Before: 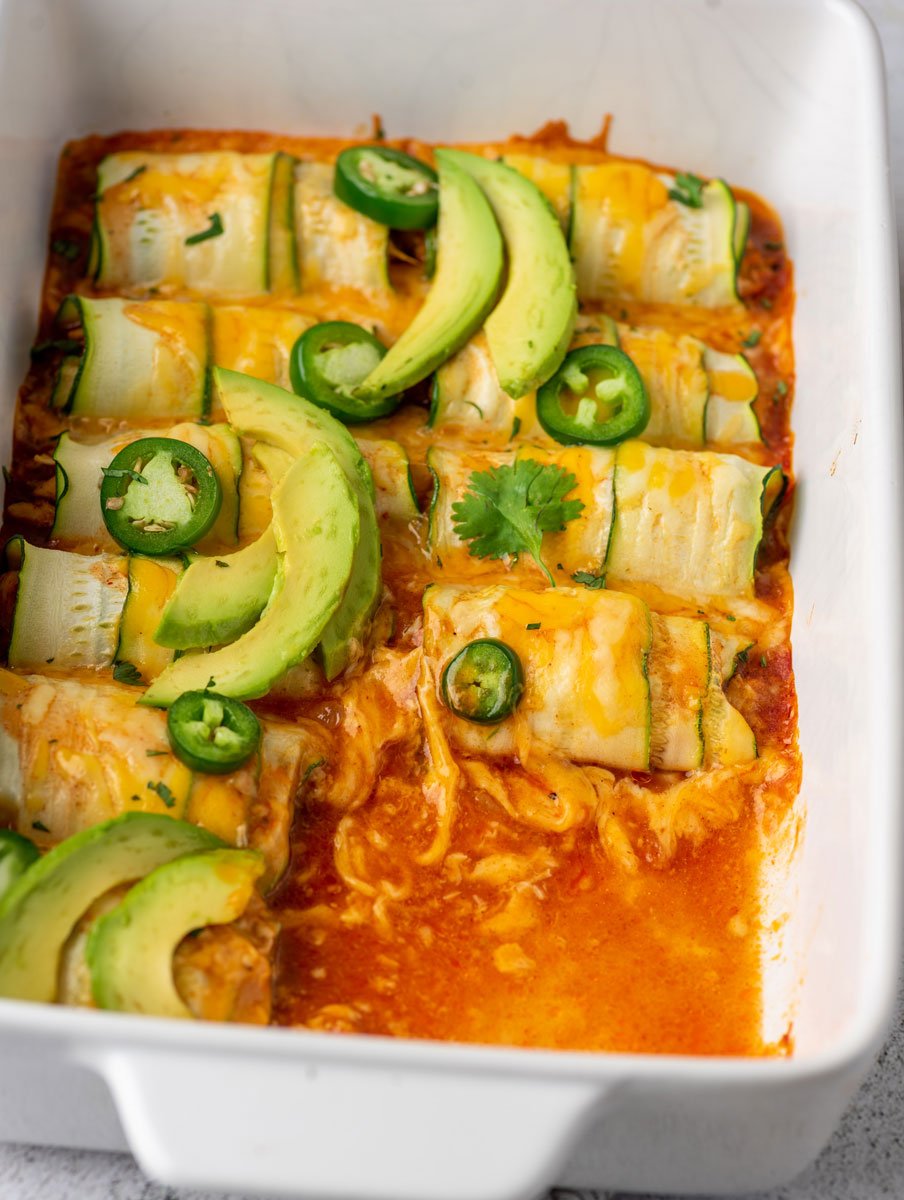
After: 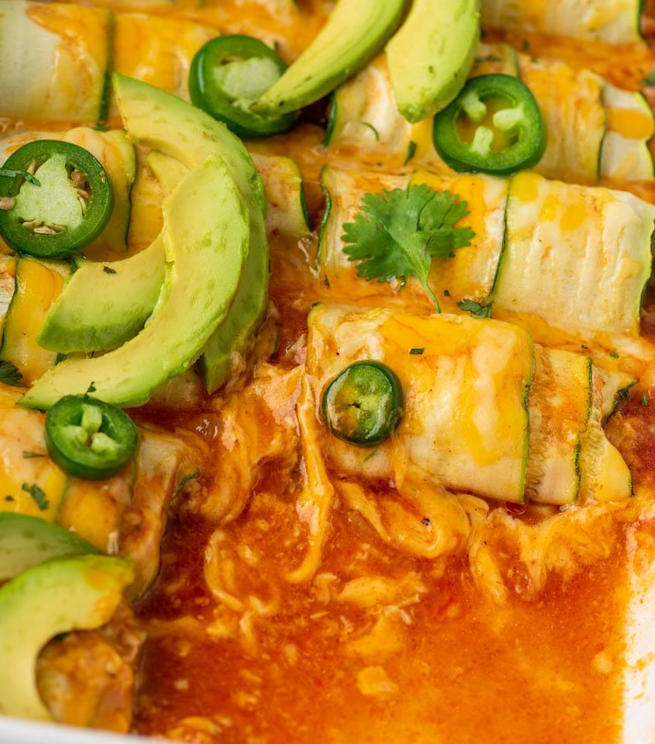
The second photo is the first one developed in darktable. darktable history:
crop and rotate: angle -3.45°, left 9.822%, top 21.267%, right 11.98%, bottom 11.854%
